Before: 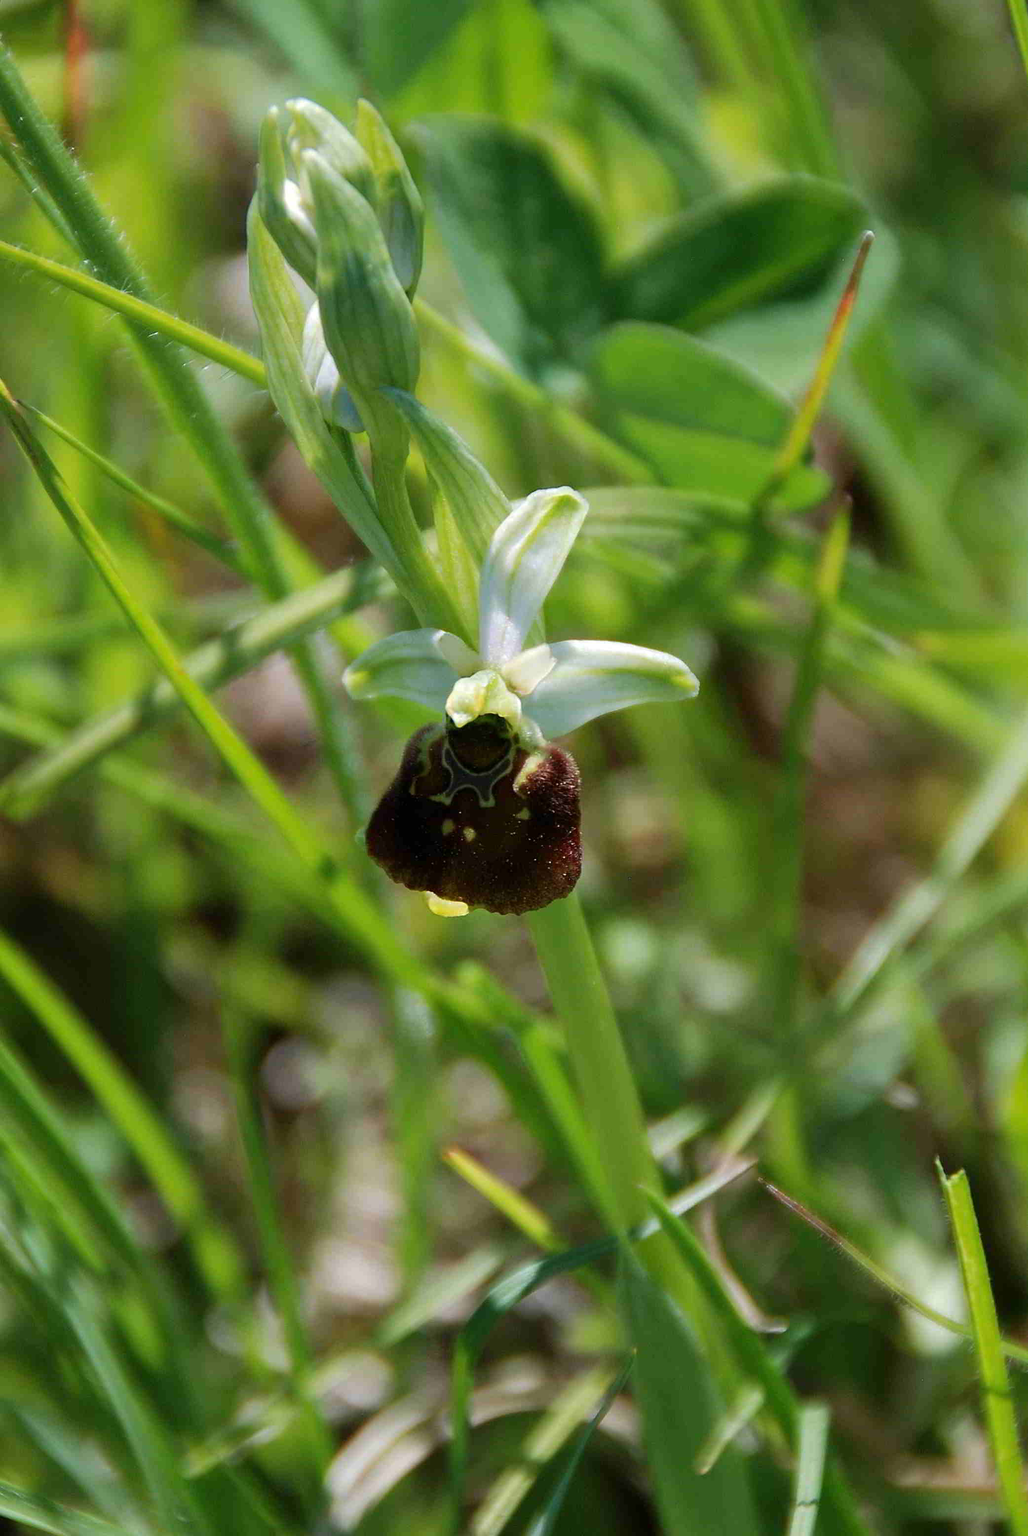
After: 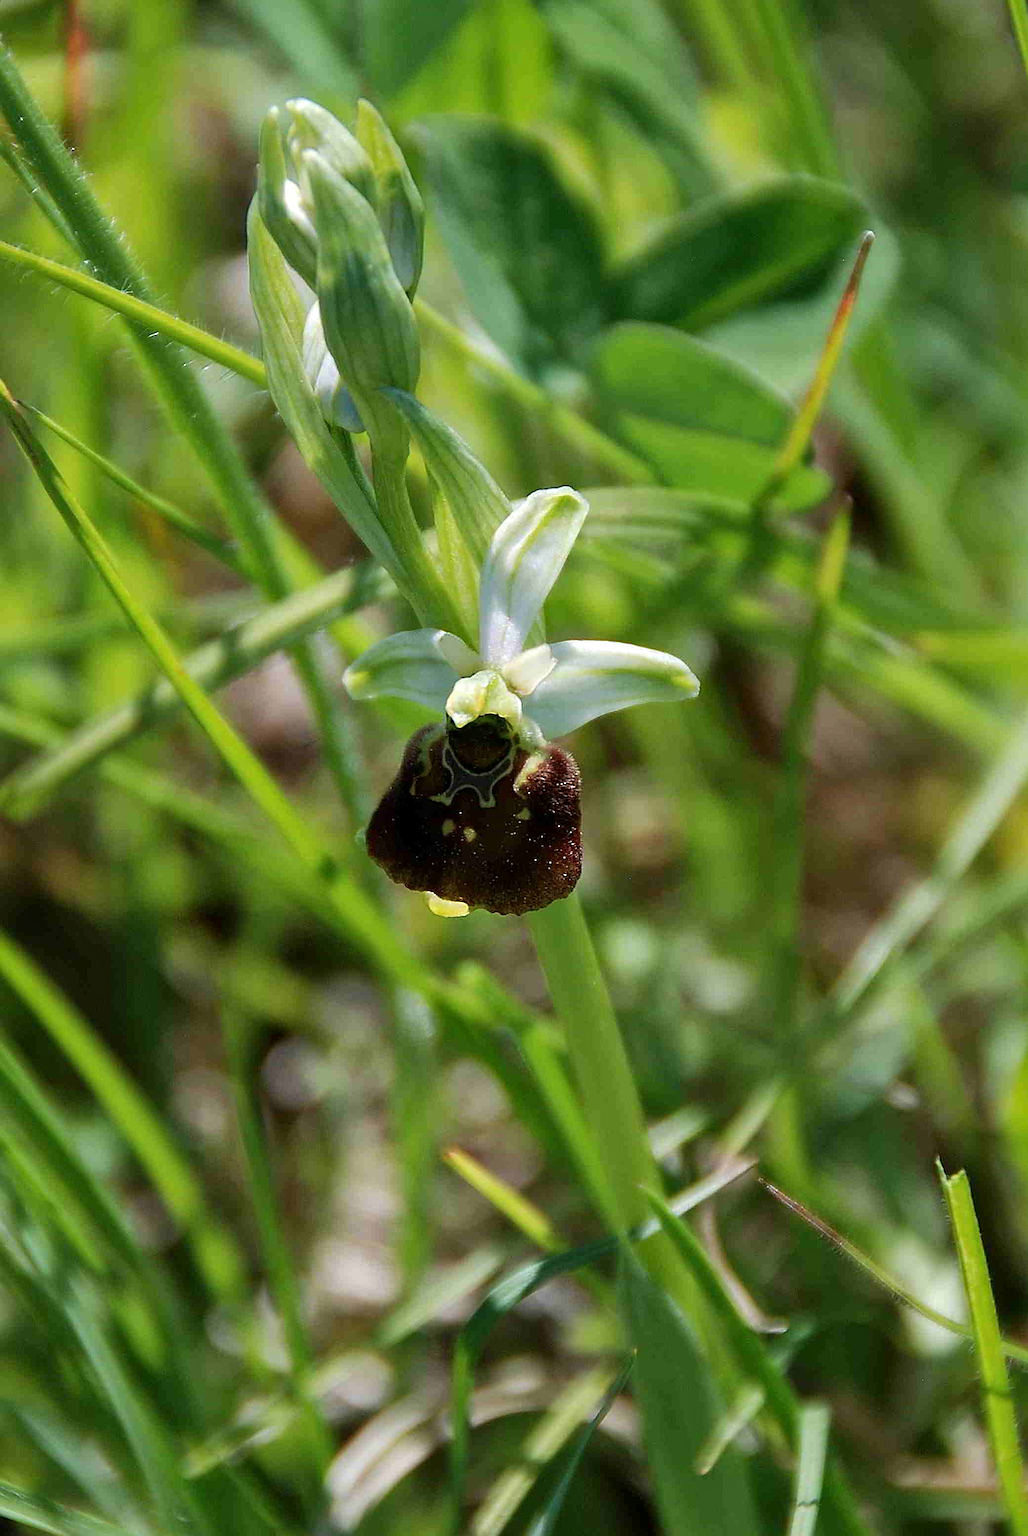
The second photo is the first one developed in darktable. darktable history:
sharpen: amount 0.895
local contrast: mode bilateral grid, contrast 21, coarseness 51, detail 120%, midtone range 0.2
